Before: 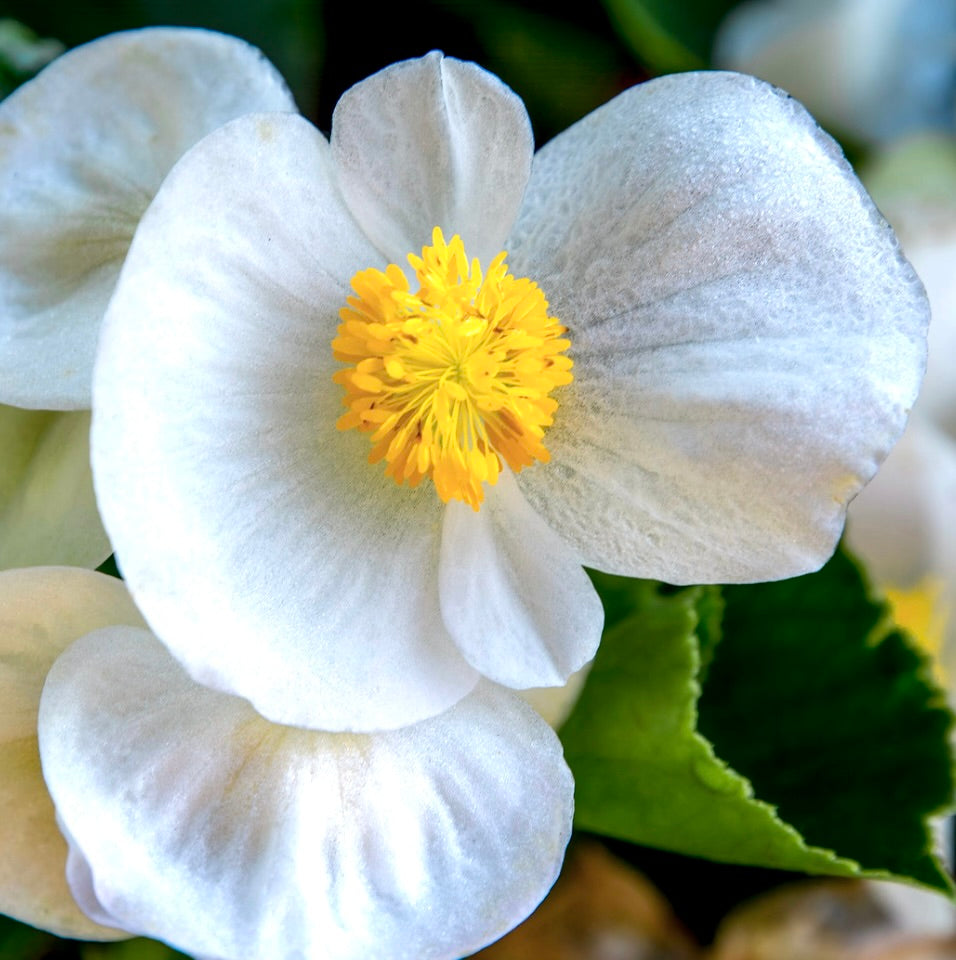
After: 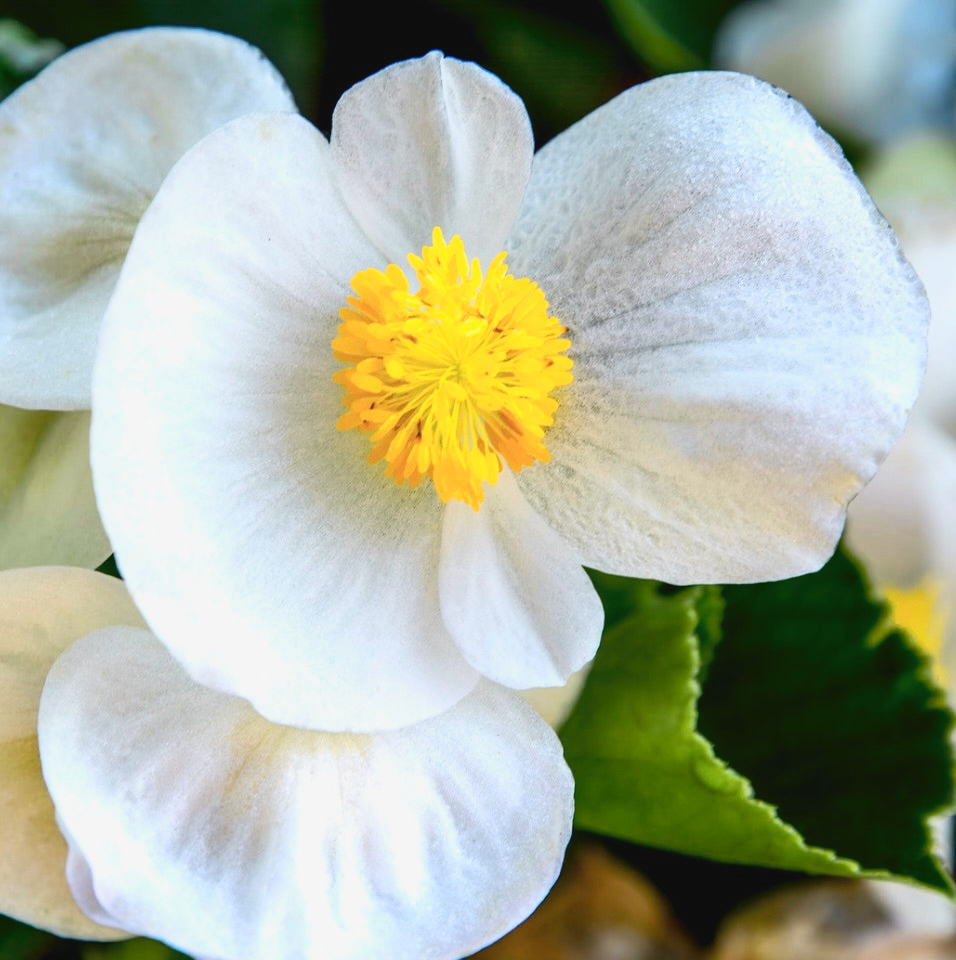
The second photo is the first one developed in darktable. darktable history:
tone curve: curves: ch0 [(0, 0.038) (0.193, 0.212) (0.461, 0.502) (0.634, 0.709) (0.852, 0.89) (1, 0.967)]; ch1 [(0, 0) (0.35, 0.356) (0.45, 0.453) (0.504, 0.503) (0.532, 0.524) (0.558, 0.555) (0.735, 0.762) (1, 1)]; ch2 [(0, 0) (0.281, 0.266) (0.456, 0.469) (0.5, 0.5) (0.533, 0.545) (0.606, 0.598) (0.646, 0.654) (1, 1)], color space Lab, independent channels, preserve colors none
